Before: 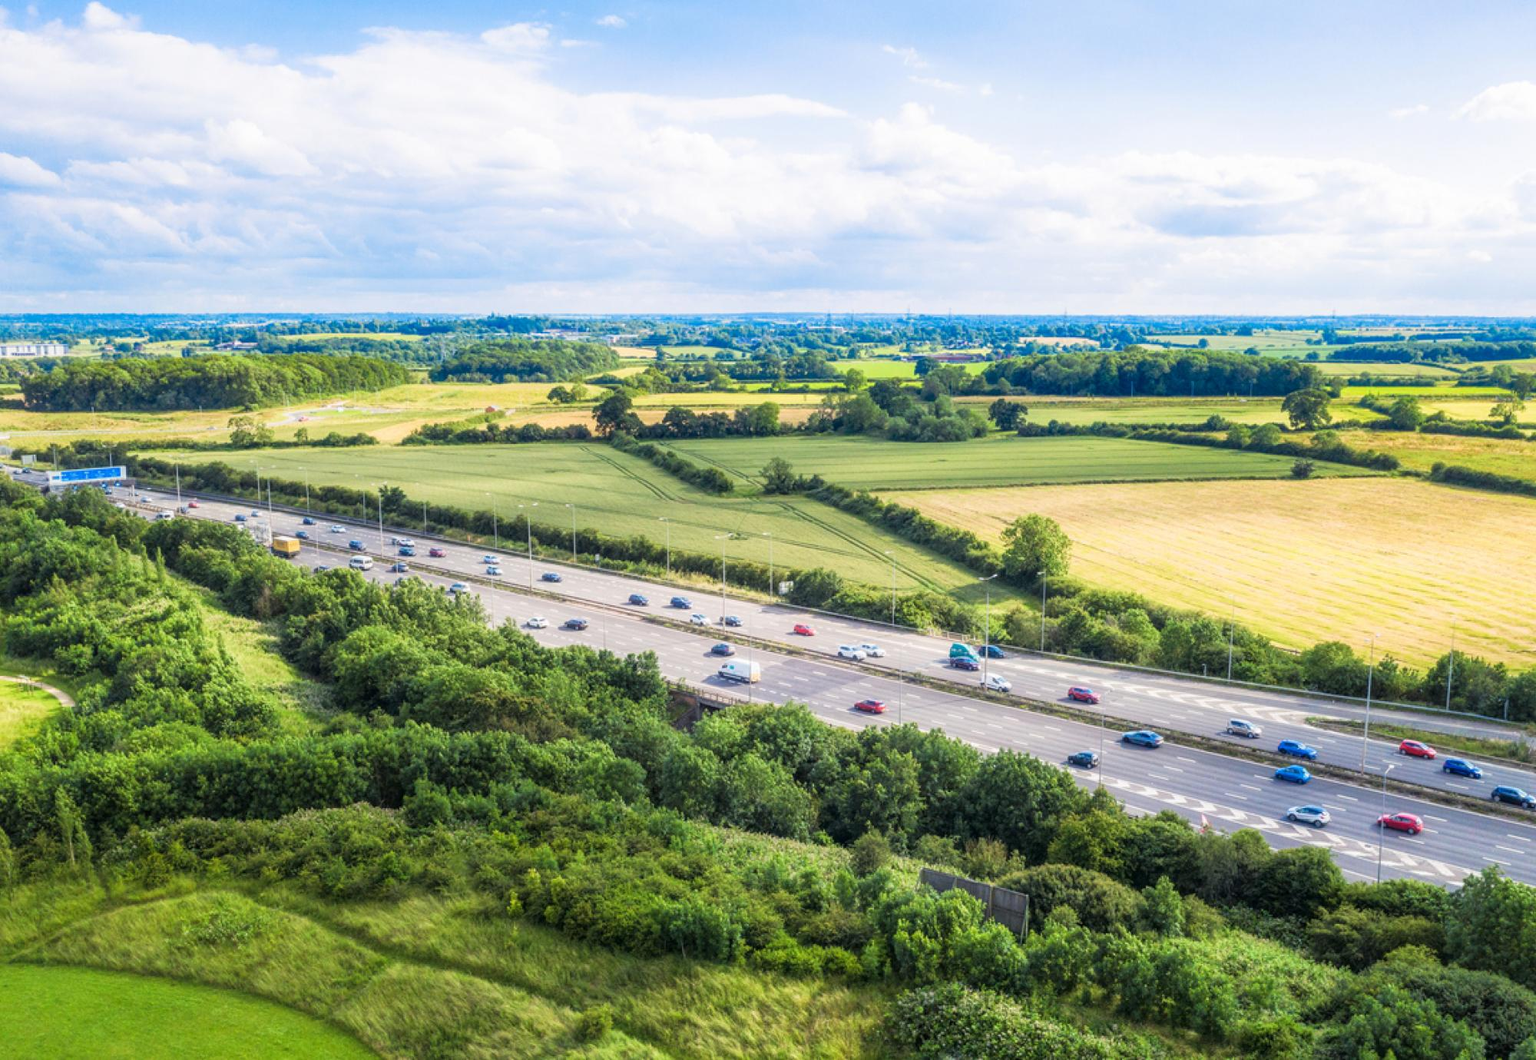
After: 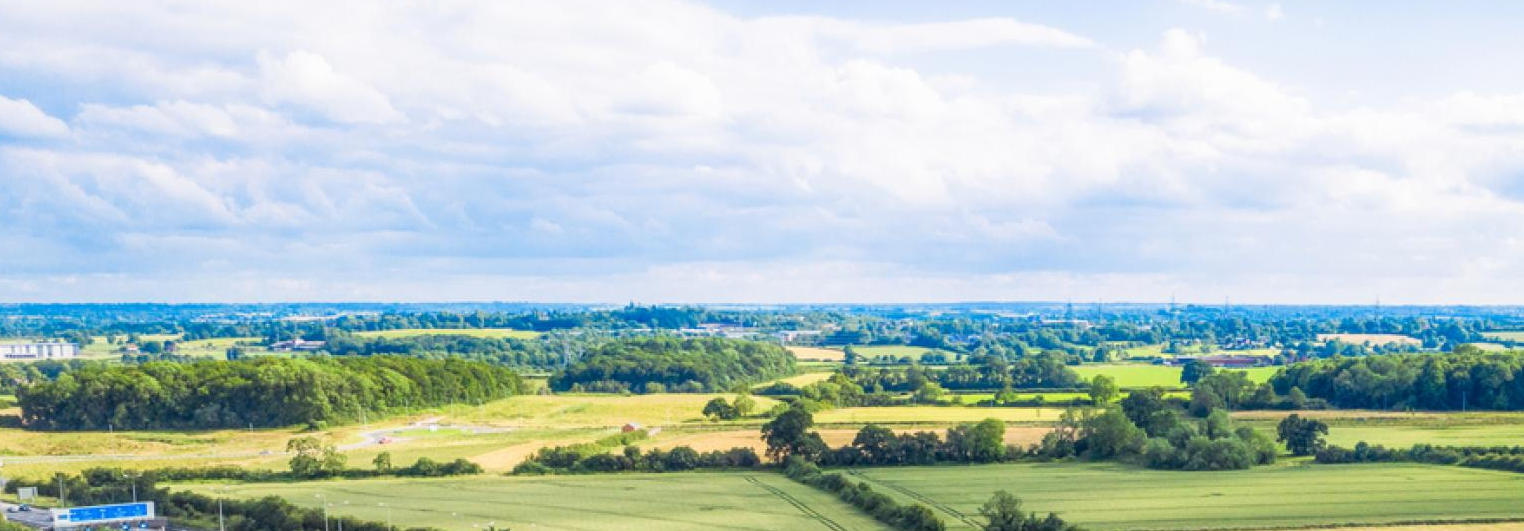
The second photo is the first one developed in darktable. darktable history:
crop: left 0.546%, top 7.651%, right 23.214%, bottom 53.827%
